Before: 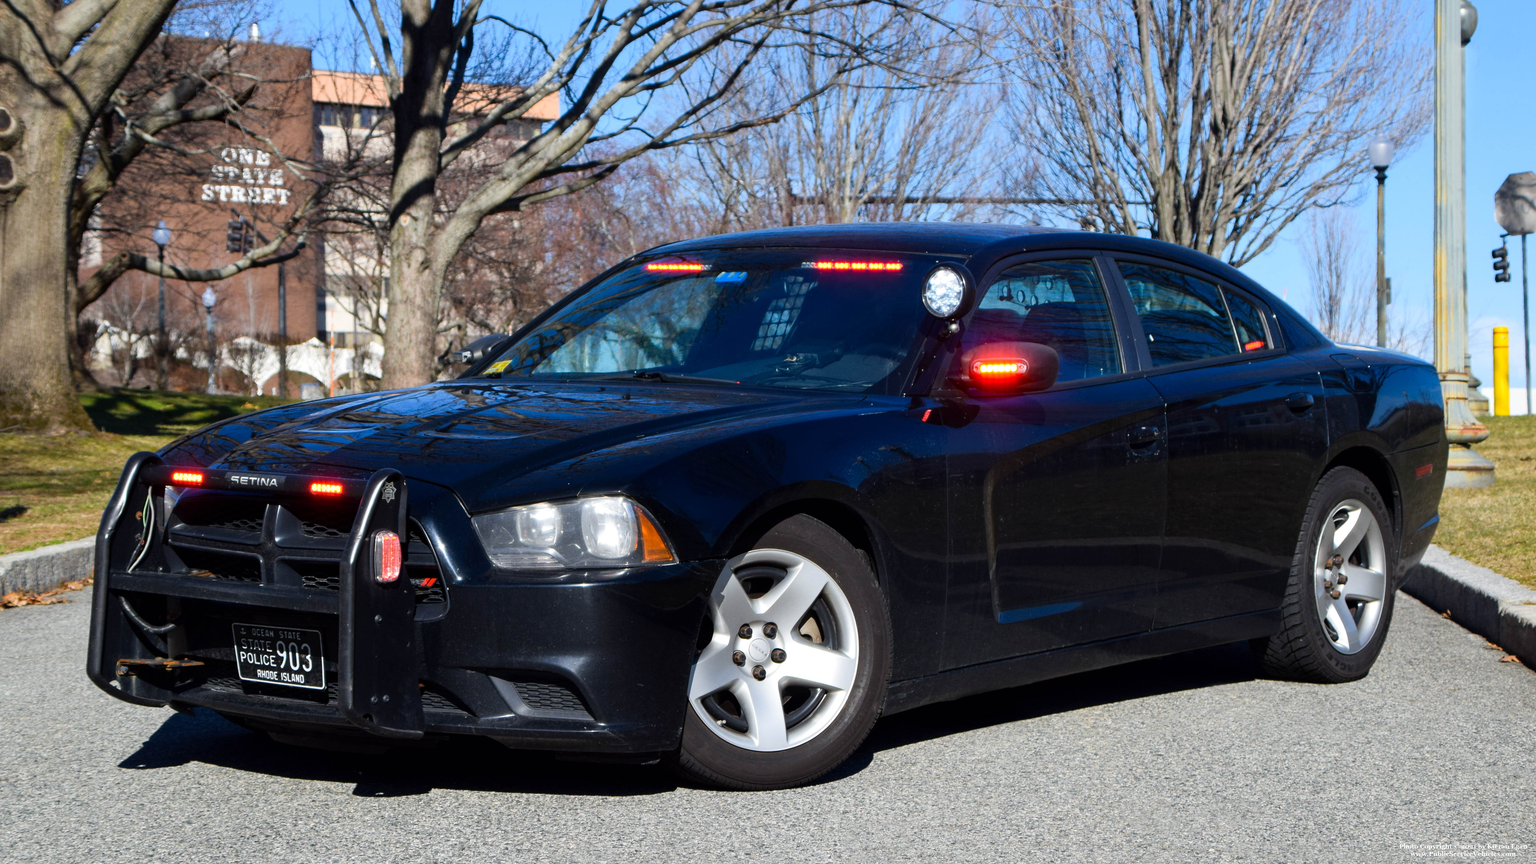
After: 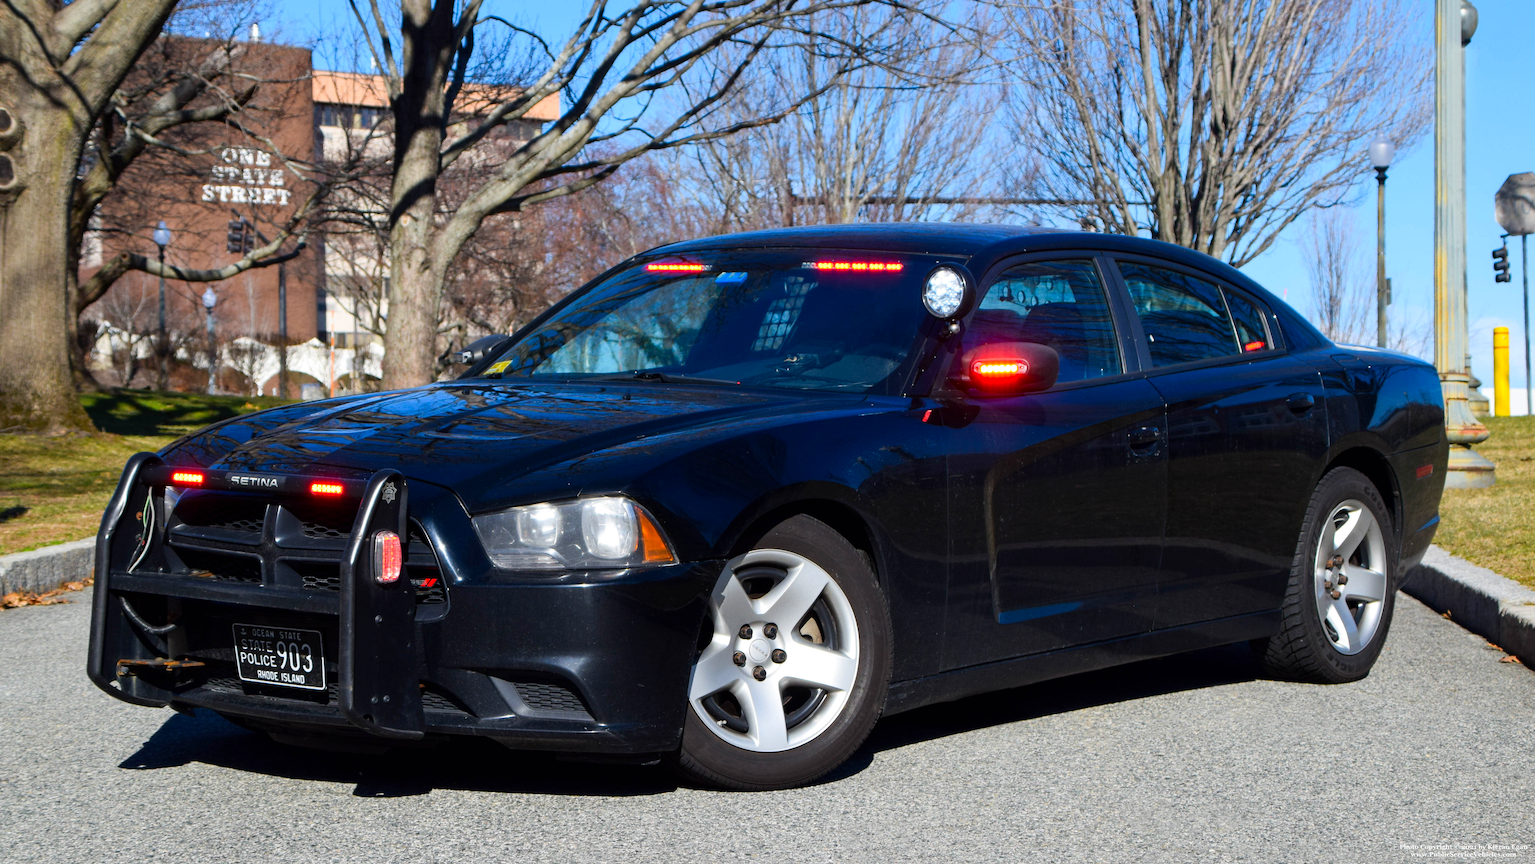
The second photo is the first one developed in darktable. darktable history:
contrast brightness saturation: contrast 0.04, saturation 0.152
